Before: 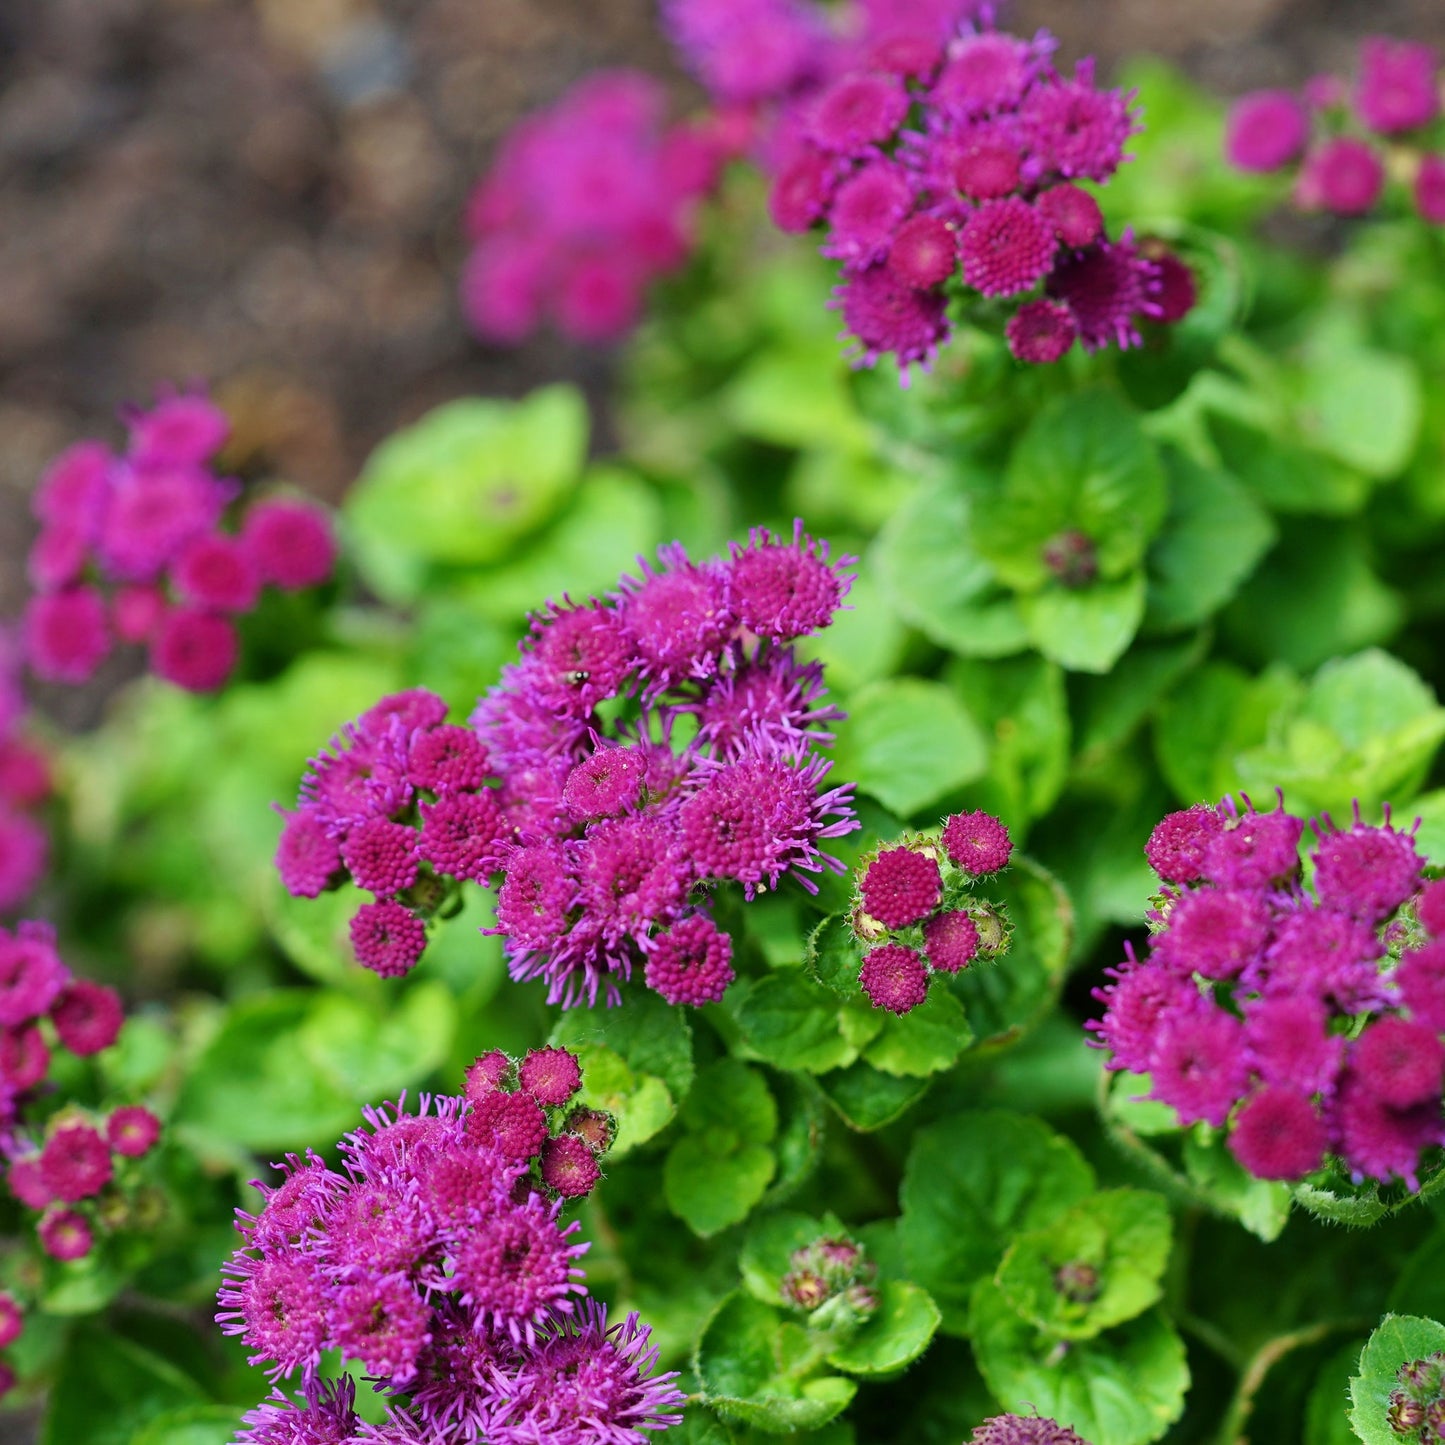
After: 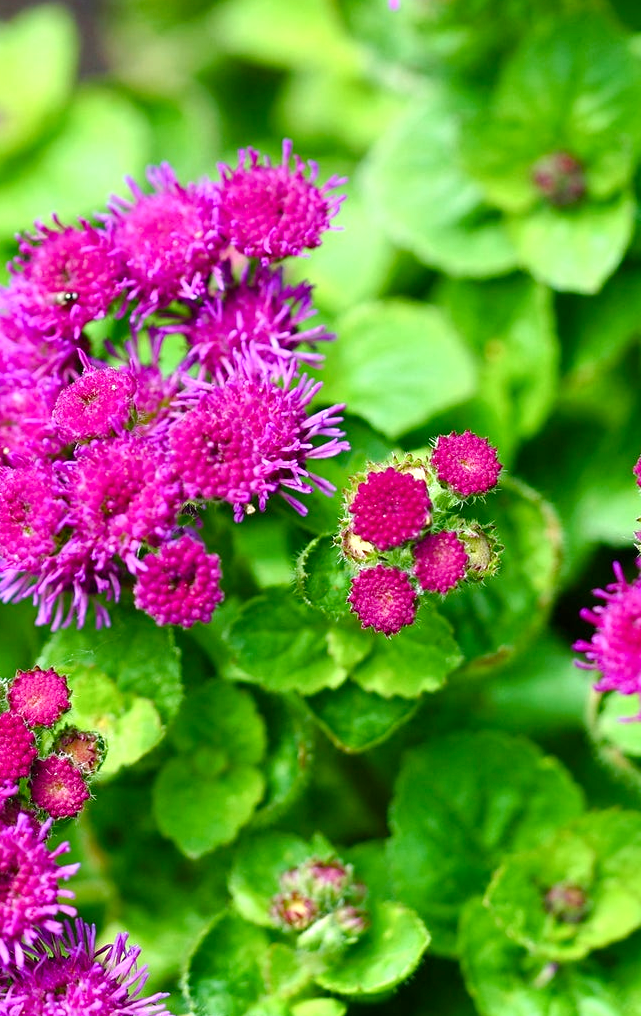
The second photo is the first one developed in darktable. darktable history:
crop: left 35.432%, top 26.233%, right 20.145%, bottom 3.432%
color balance rgb: perceptual saturation grading › global saturation 20%, perceptual saturation grading › highlights -25%, perceptual saturation grading › shadows 25%
exposure: exposure 0.648 EV, compensate highlight preservation false
